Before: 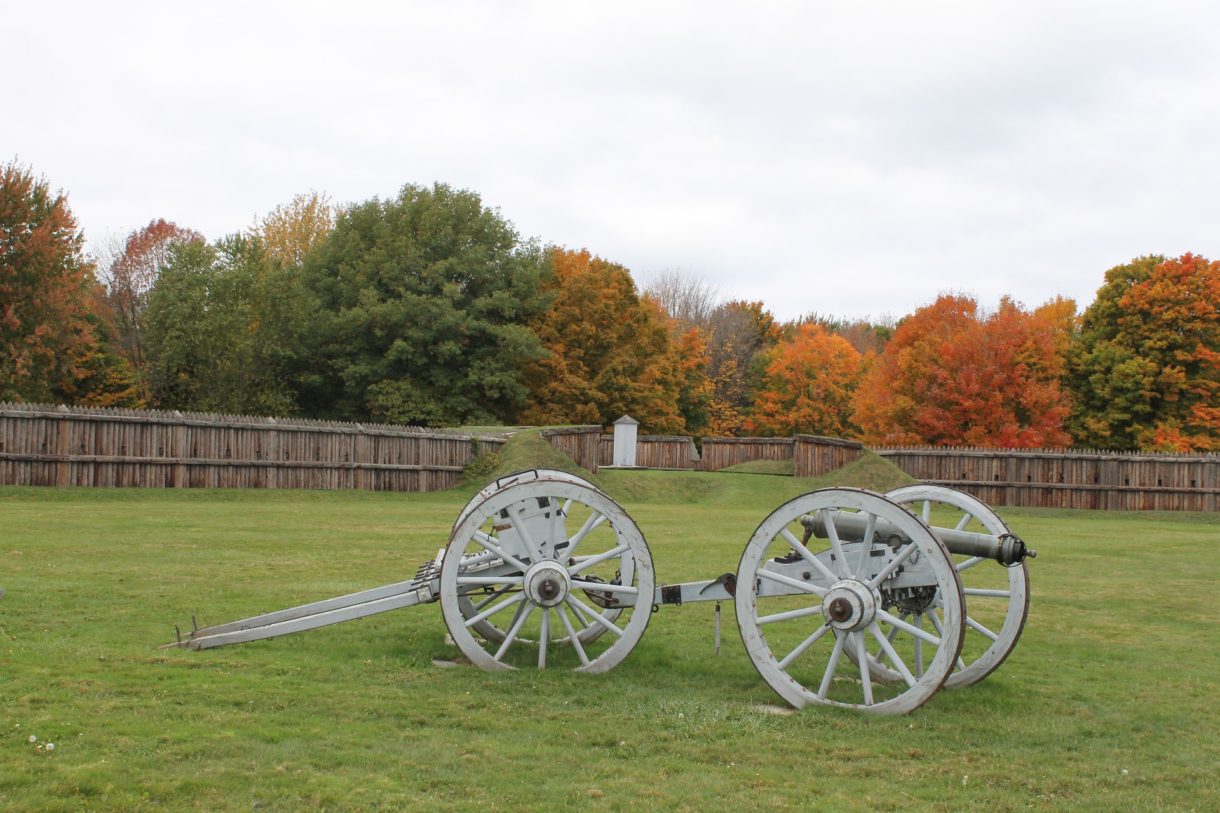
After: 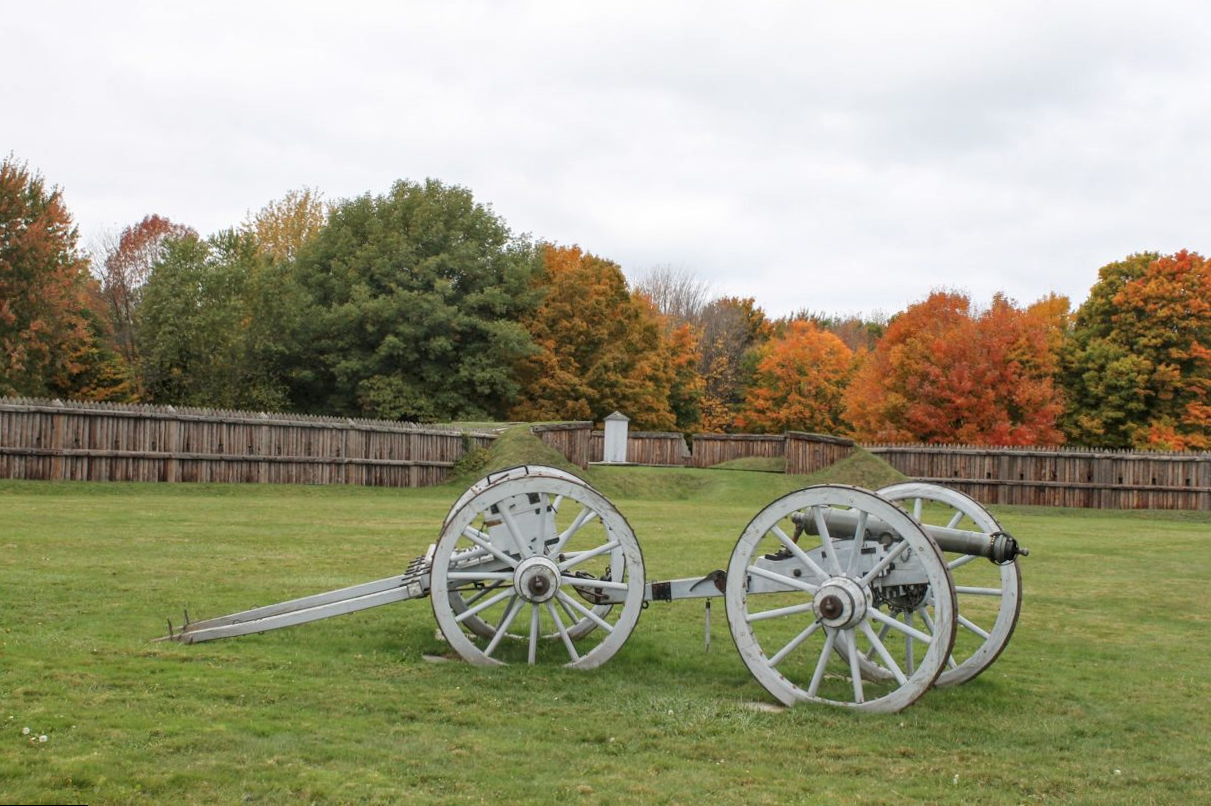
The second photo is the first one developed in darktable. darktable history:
local contrast: on, module defaults
rotate and perspective: rotation 0.192°, lens shift (horizontal) -0.015, crop left 0.005, crop right 0.996, crop top 0.006, crop bottom 0.99
